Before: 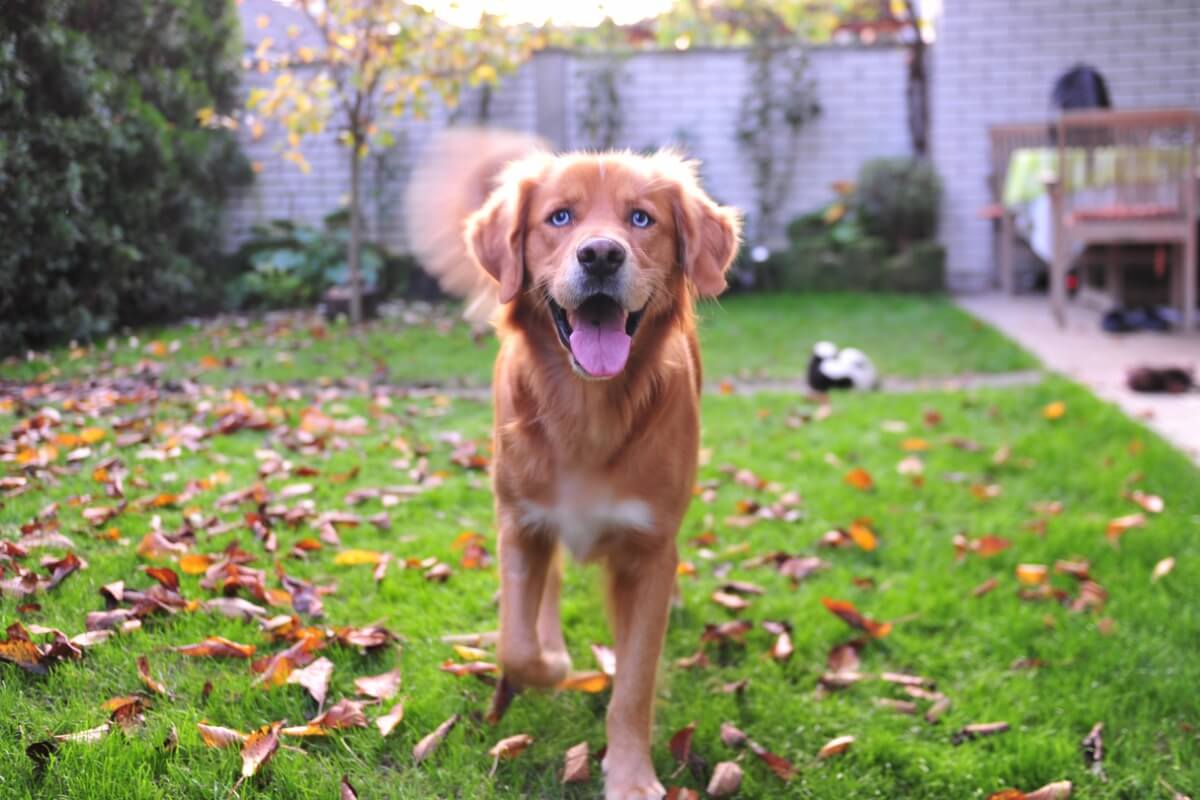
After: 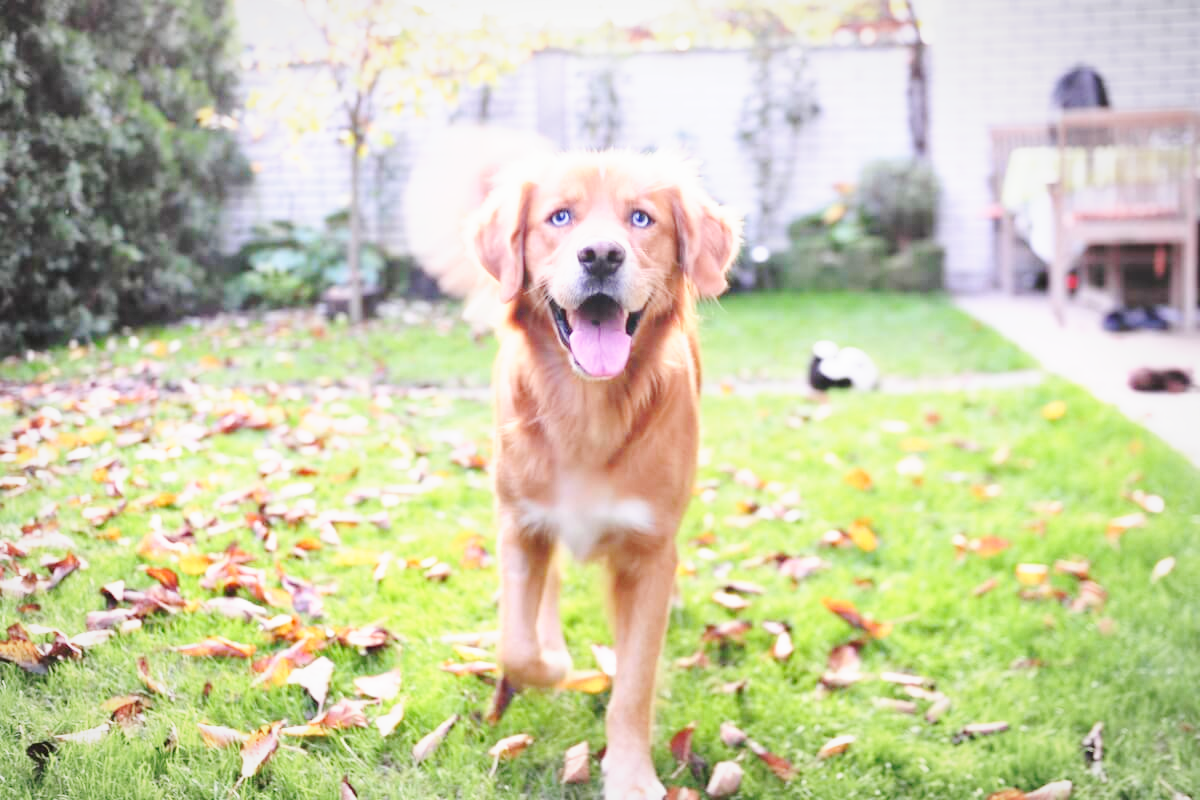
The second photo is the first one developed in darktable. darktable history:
exposure: black level correction 0, exposure 0.691 EV, compensate highlight preservation false
vignetting: brightness -0.181, saturation -0.309, automatic ratio true
base curve: curves: ch0 [(0, 0) (0.025, 0.046) (0.112, 0.277) (0.467, 0.74) (0.814, 0.929) (1, 0.942)], exposure shift 0.01, preserve colors none
